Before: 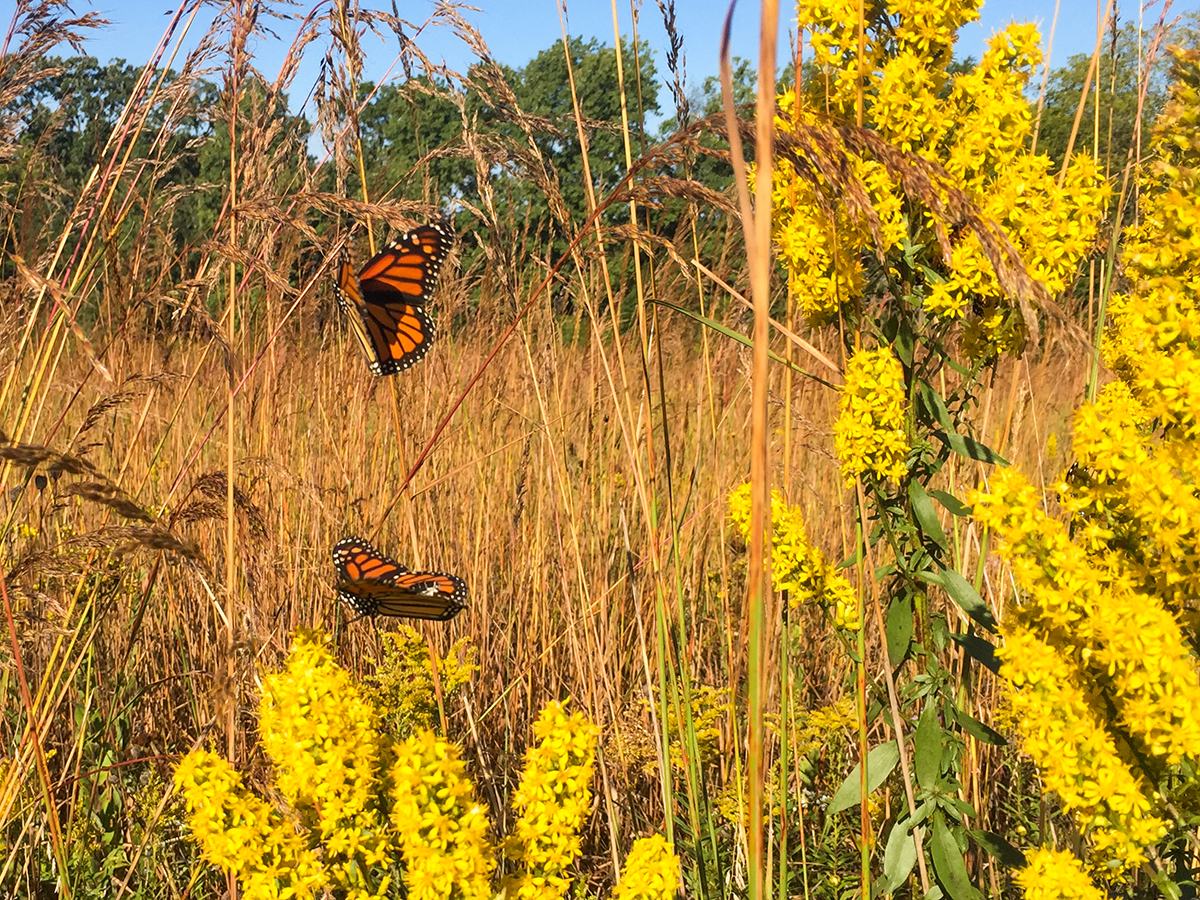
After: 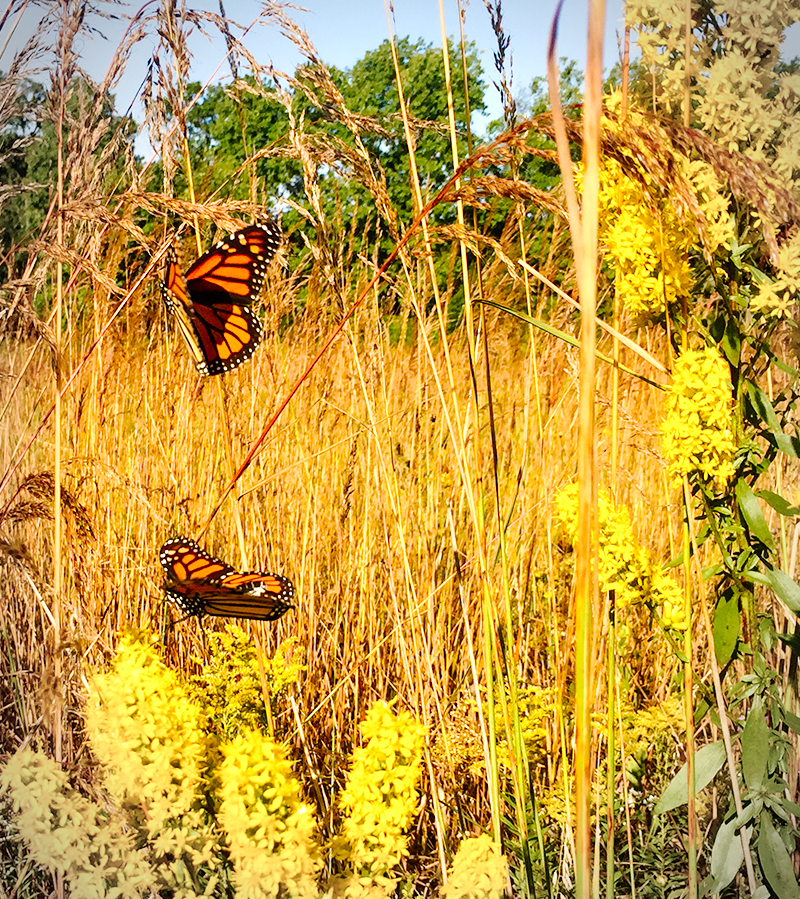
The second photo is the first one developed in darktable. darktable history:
tone curve: curves: ch0 [(0, 0) (0.003, 0) (0.011, 0.001) (0.025, 0.003) (0.044, 0.005) (0.069, 0.012) (0.1, 0.023) (0.136, 0.039) (0.177, 0.088) (0.224, 0.15) (0.277, 0.24) (0.335, 0.337) (0.399, 0.437) (0.468, 0.535) (0.543, 0.629) (0.623, 0.71) (0.709, 0.782) (0.801, 0.856) (0.898, 0.94) (1, 1)], preserve colors none
color balance rgb: perceptual saturation grading › global saturation 20.12%, perceptual saturation grading › highlights -19.885%, perceptual saturation grading › shadows 29.67%, global vibrance 14.213%
vignetting: automatic ratio true, unbound false
exposure: black level correction 0, exposure 0.499 EV, compensate exposure bias true, compensate highlight preservation false
crop and rotate: left 14.463%, right 18.833%
